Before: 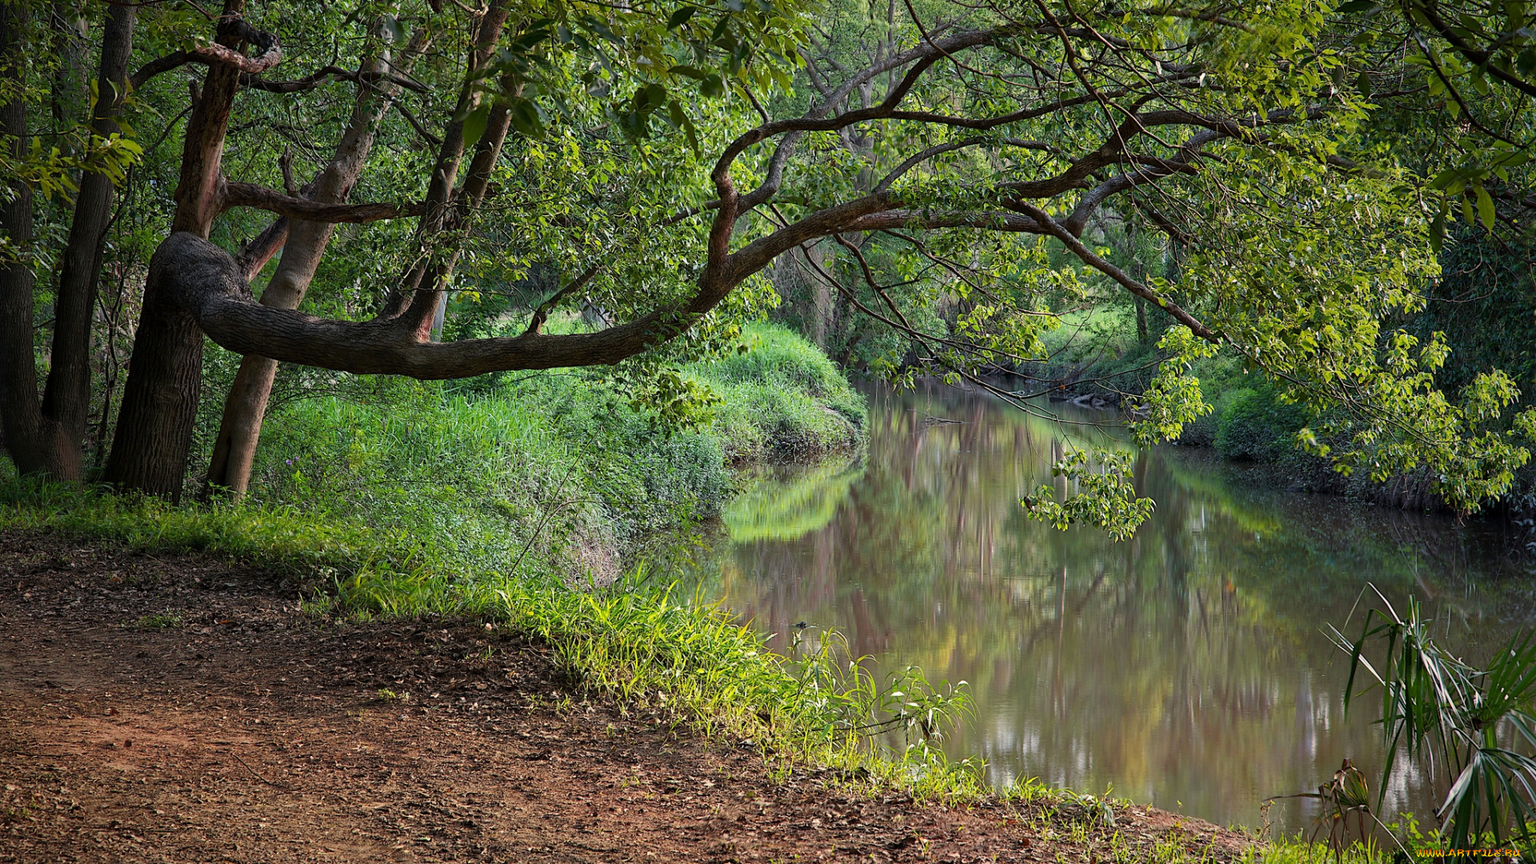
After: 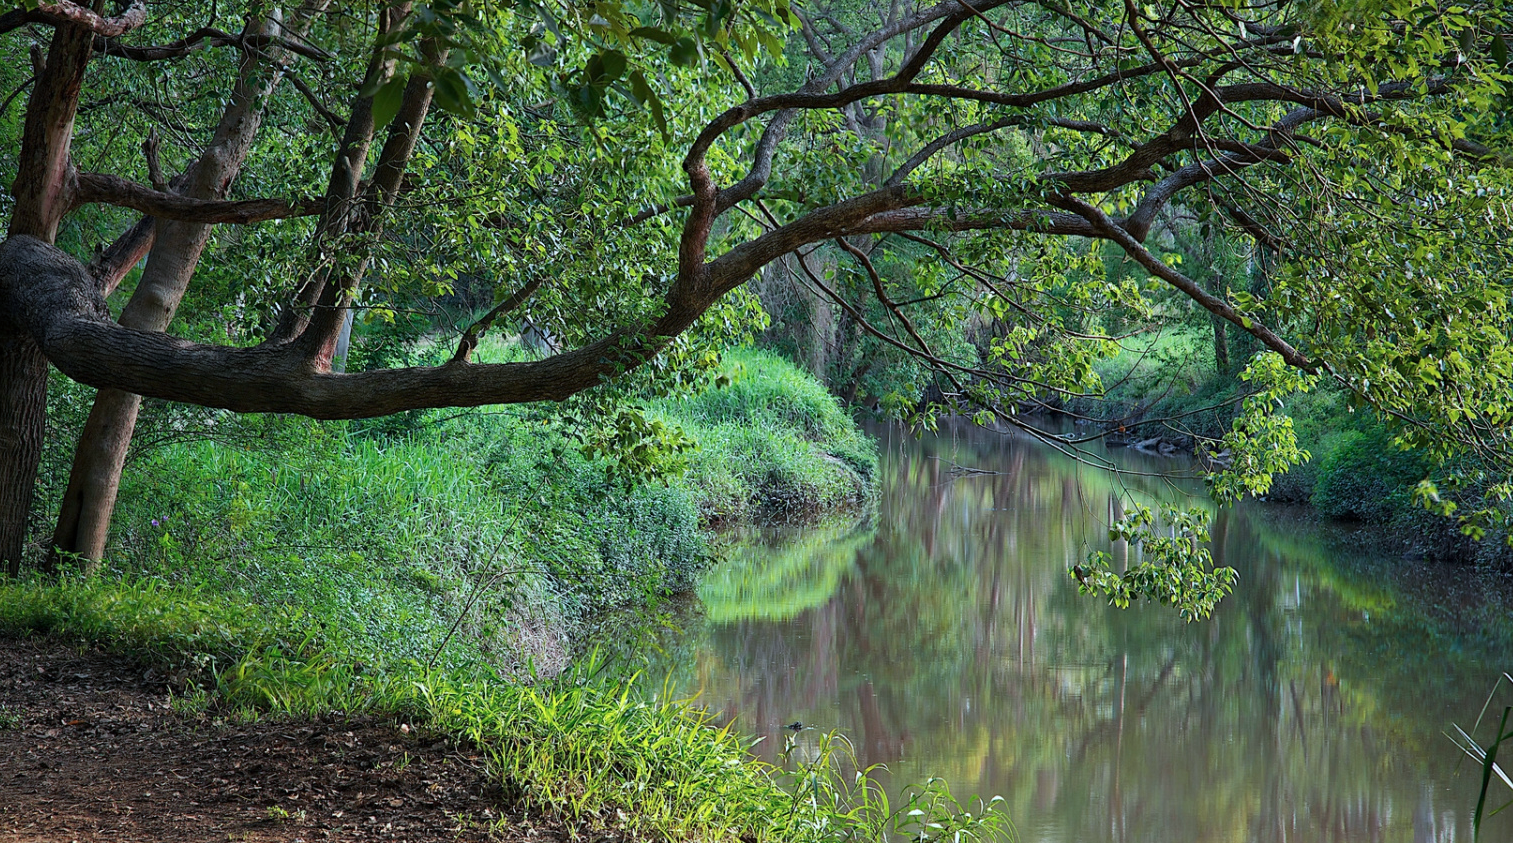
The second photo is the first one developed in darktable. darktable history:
color calibration: illuminant F (fluorescent), F source F9 (Cool White Deluxe 4150 K) – high CRI, x 0.374, y 0.373, temperature 4158.34 K
crop and rotate: left 10.77%, top 5.1%, right 10.41%, bottom 16.76%
